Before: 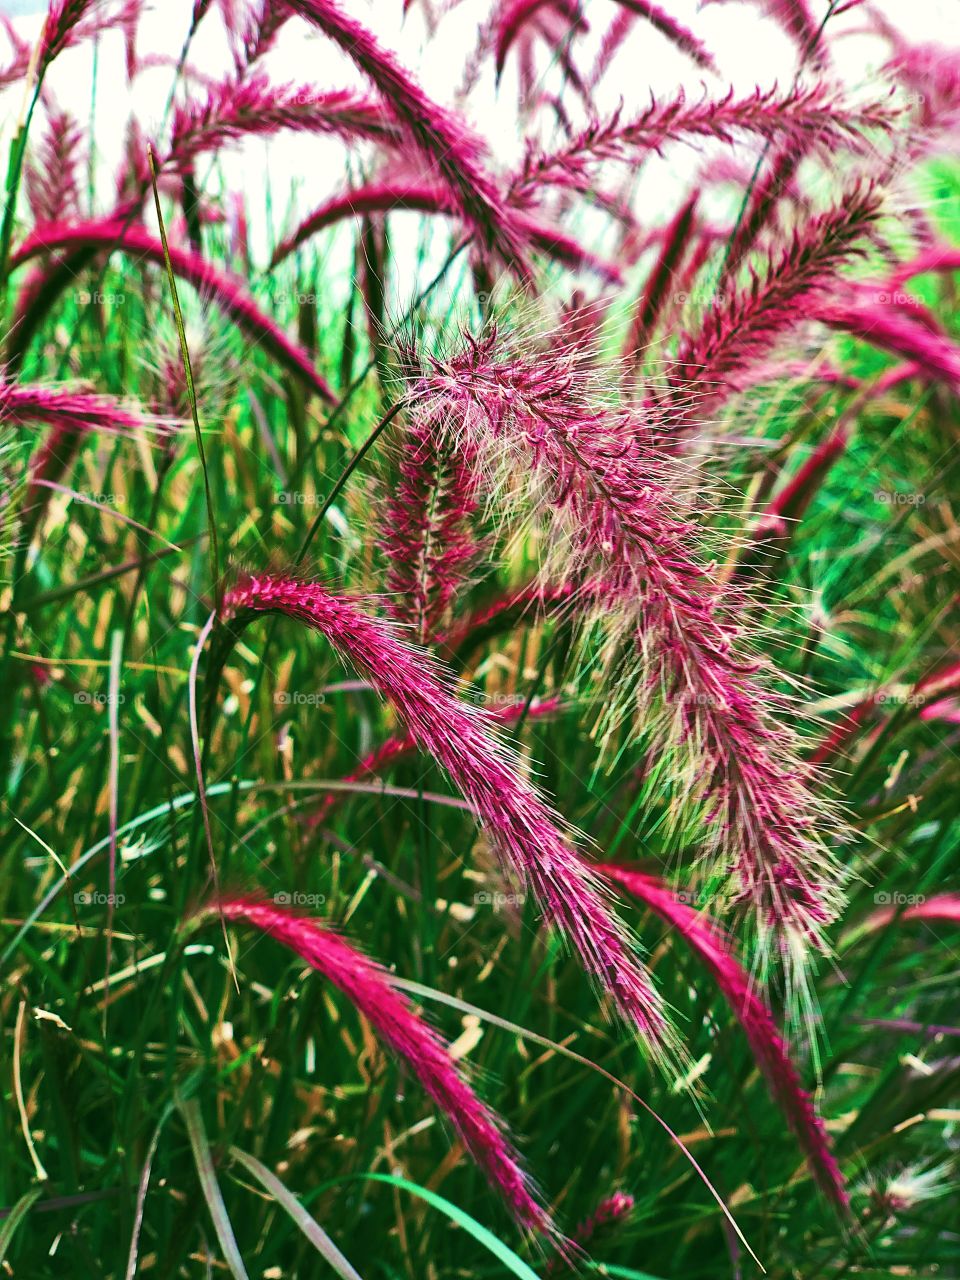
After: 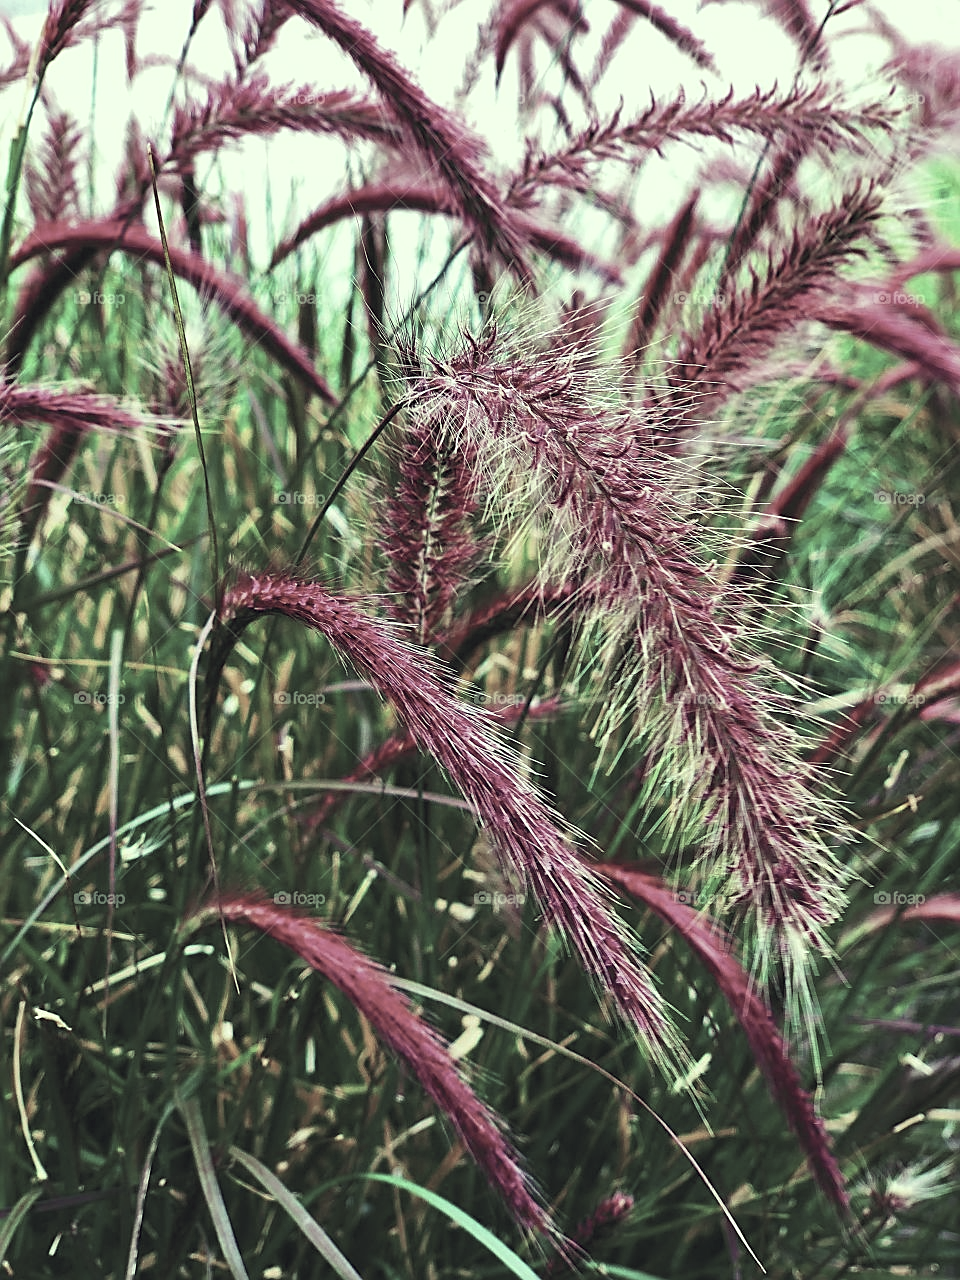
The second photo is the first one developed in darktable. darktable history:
sharpen: on, module defaults
color correction: highlights a* -20.79, highlights b* 20.29, shadows a* 19.62, shadows b* -20.1, saturation 0.411
